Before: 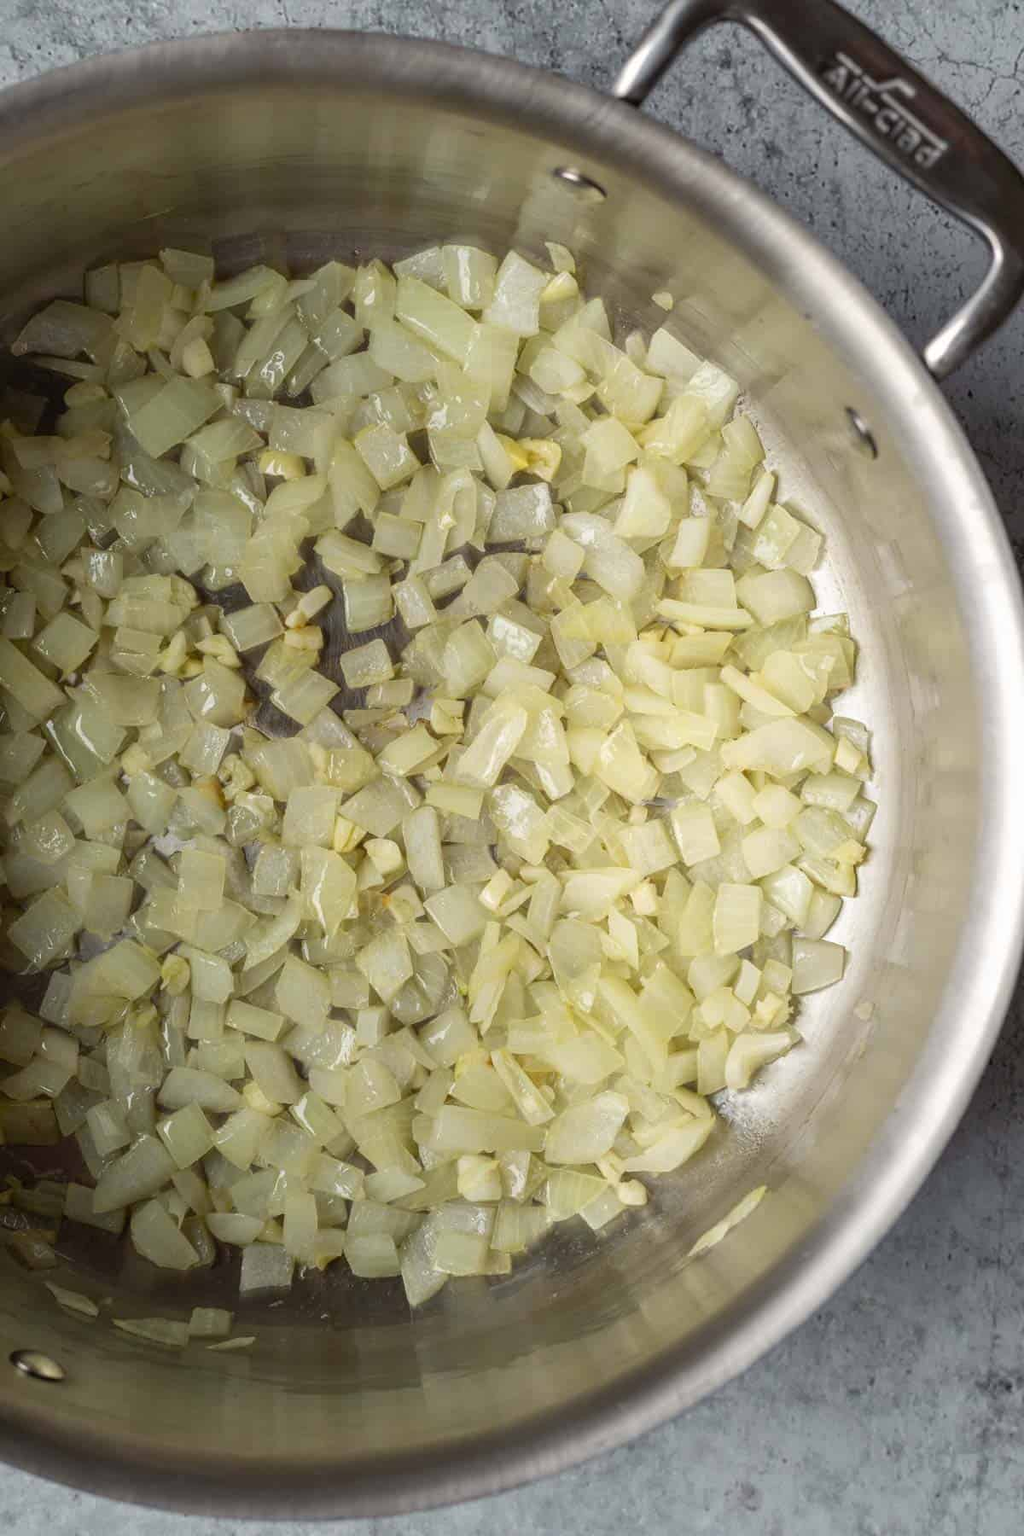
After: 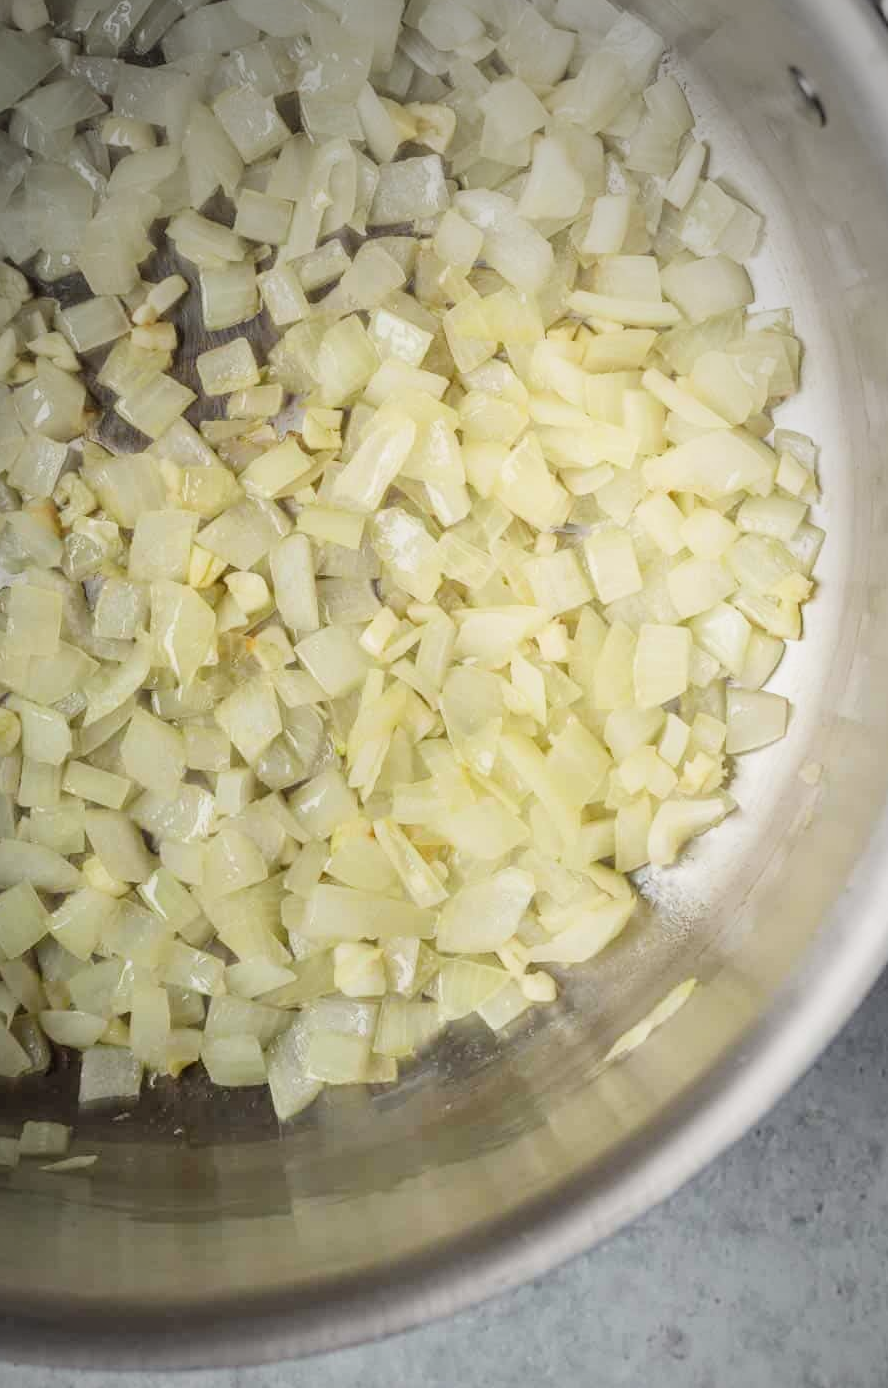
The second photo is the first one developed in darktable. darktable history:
crop: left 16.871%, top 22.857%, right 9.116%
filmic rgb: white relative exposure 3.9 EV, hardness 4.26
exposure: exposure 0.669 EV
vignetting: fall-off start 64.63%, center (-0.034, 0.148), width/height ratio 0.881
